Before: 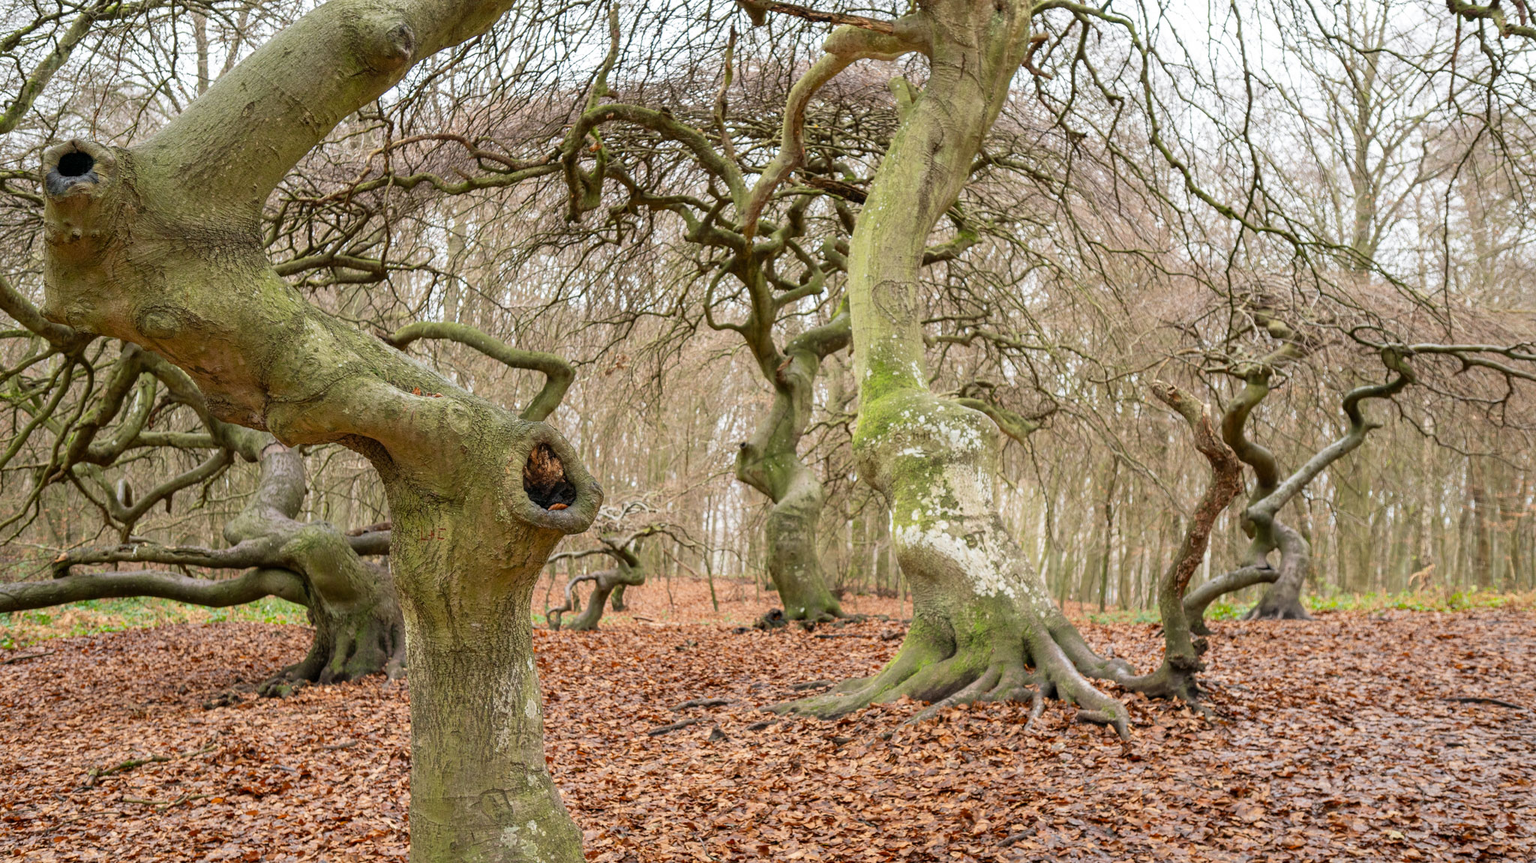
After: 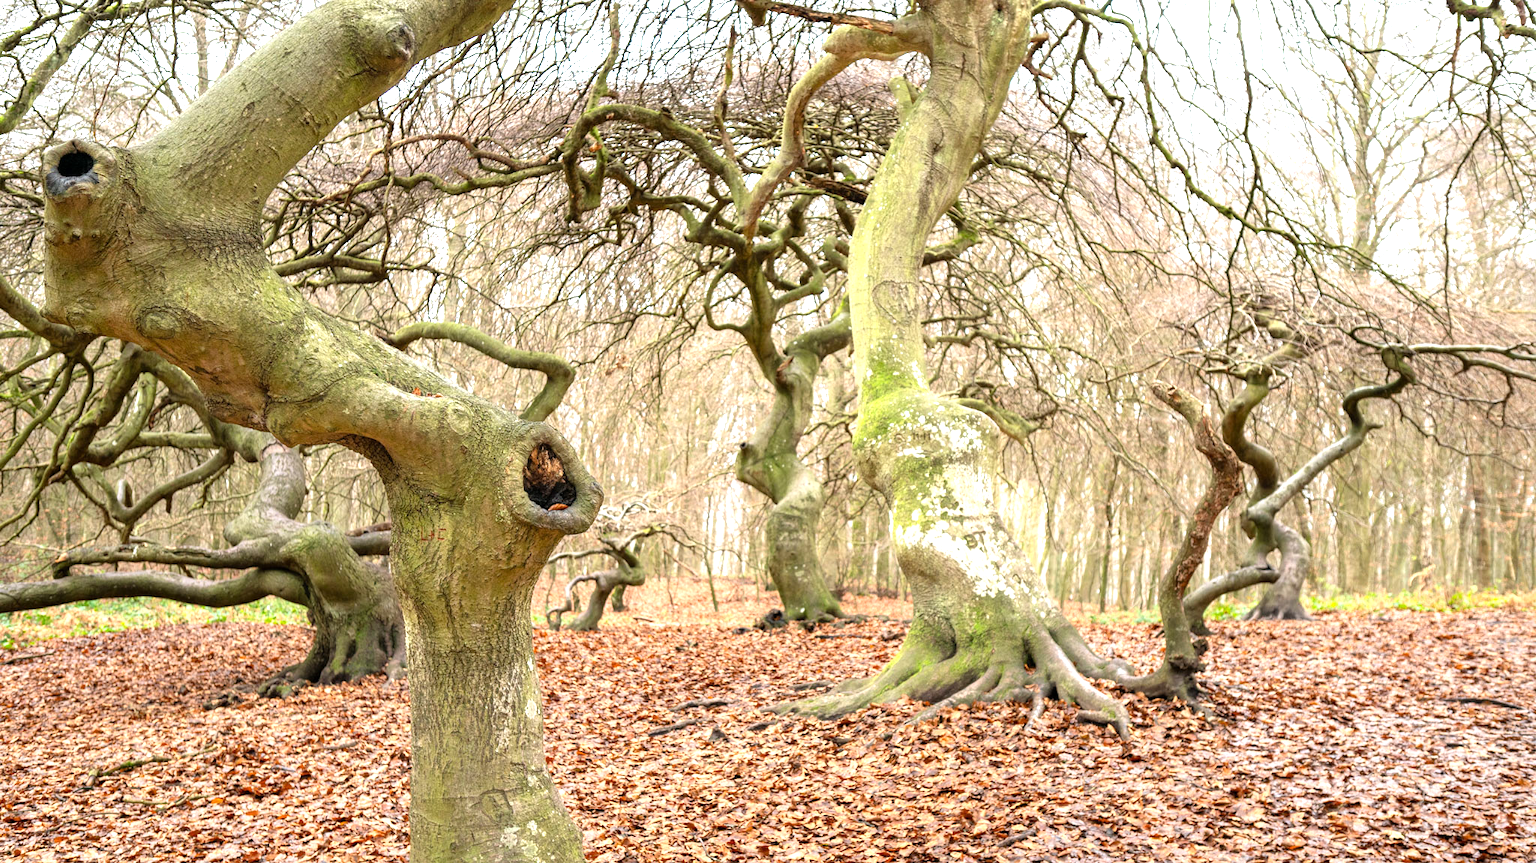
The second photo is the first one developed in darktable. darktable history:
tone equalizer: -8 EV -0.412 EV, -7 EV -0.359 EV, -6 EV -0.354 EV, -5 EV -0.23 EV, -3 EV 0.245 EV, -2 EV 0.325 EV, -1 EV 0.415 EV, +0 EV 0.433 EV, mask exposure compensation -0.504 EV
exposure: exposure 0.606 EV, compensate exposure bias true, compensate highlight preservation false
